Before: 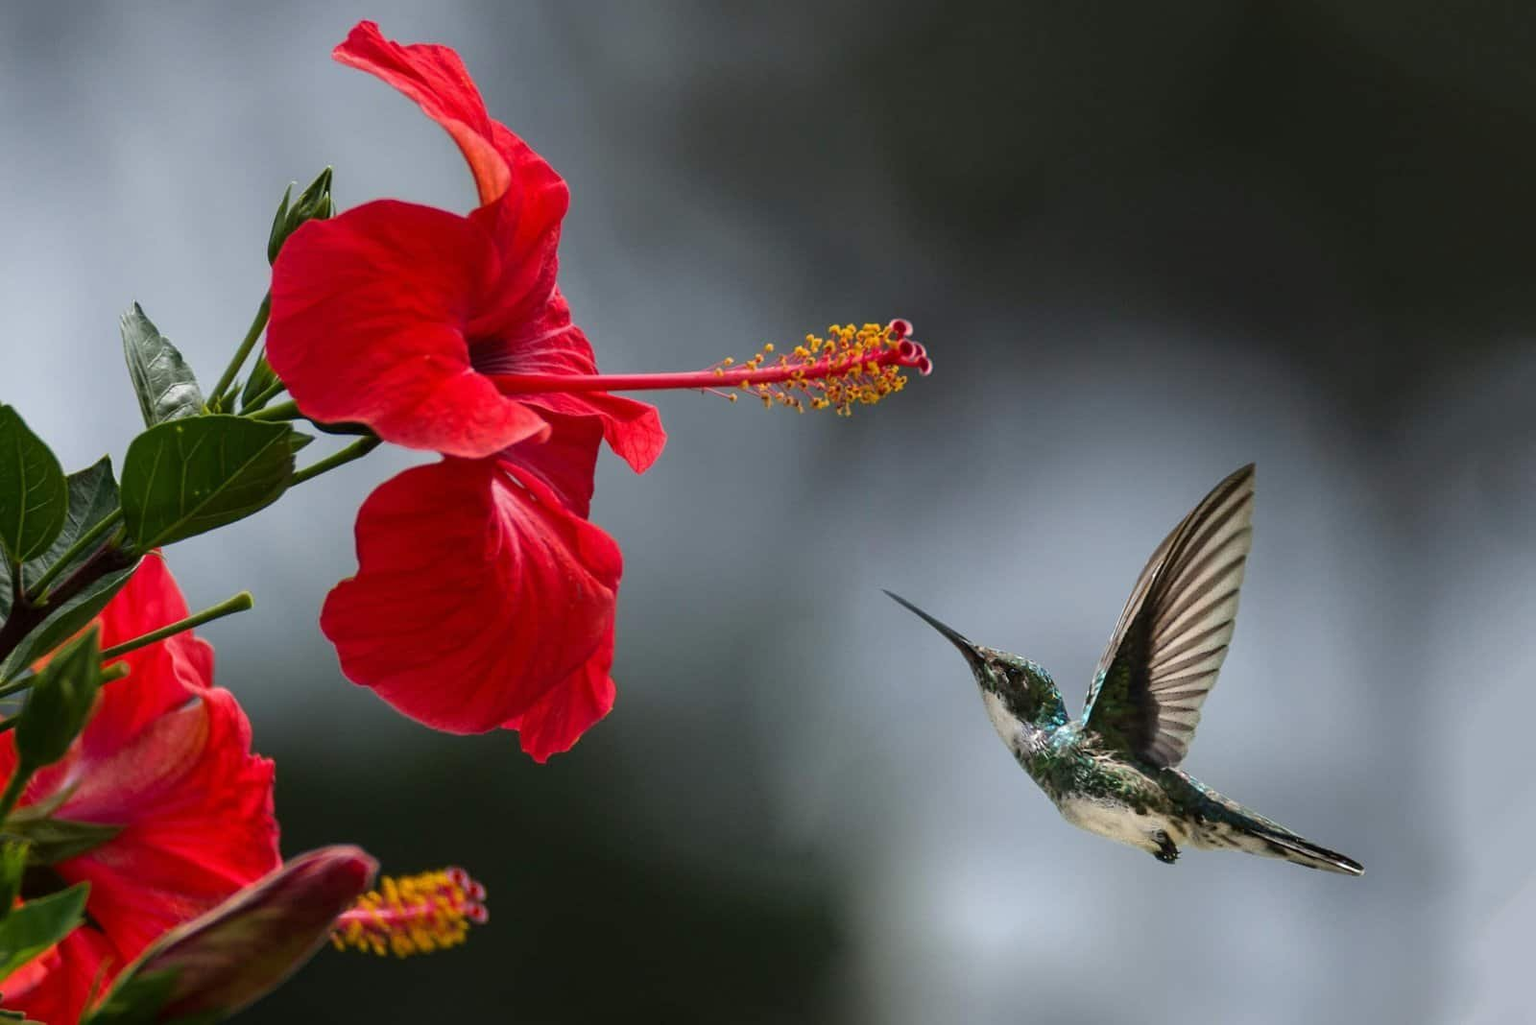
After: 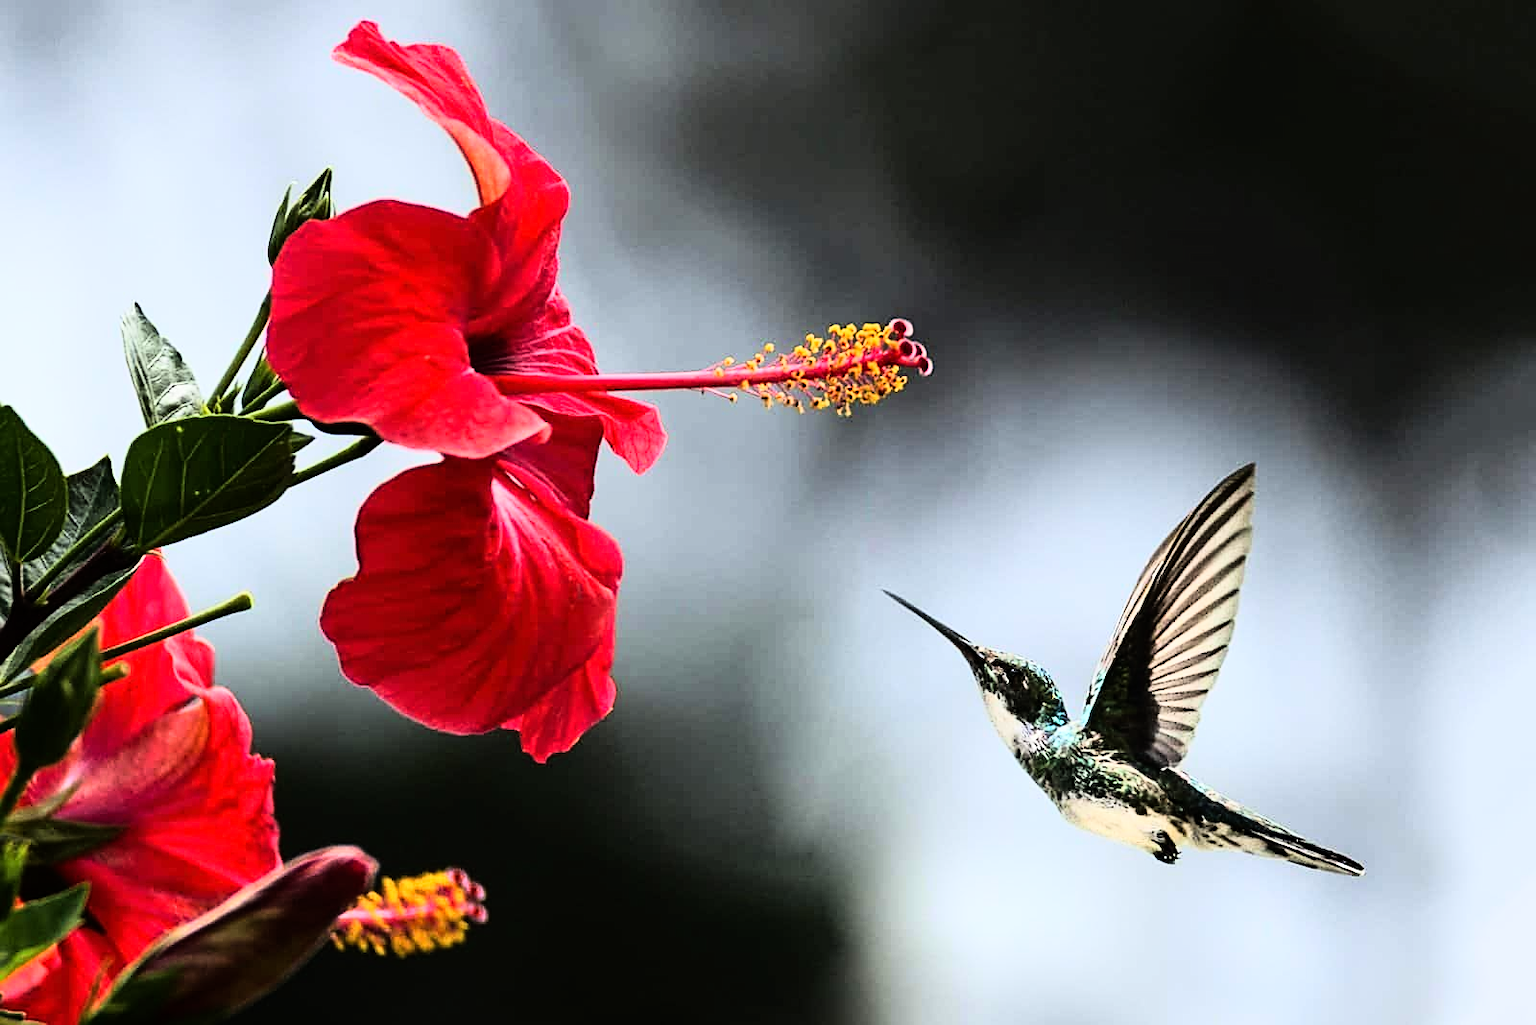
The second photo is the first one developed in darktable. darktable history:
rgb curve: curves: ch0 [(0, 0) (0.21, 0.15) (0.24, 0.21) (0.5, 0.75) (0.75, 0.96) (0.89, 0.99) (1, 1)]; ch1 [(0, 0.02) (0.21, 0.13) (0.25, 0.2) (0.5, 0.67) (0.75, 0.9) (0.89, 0.97) (1, 1)]; ch2 [(0, 0.02) (0.21, 0.13) (0.25, 0.2) (0.5, 0.67) (0.75, 0.9) (0.89, 0.97) (1, 1)], compensate middle gray true
sharpen: amount 0.6
